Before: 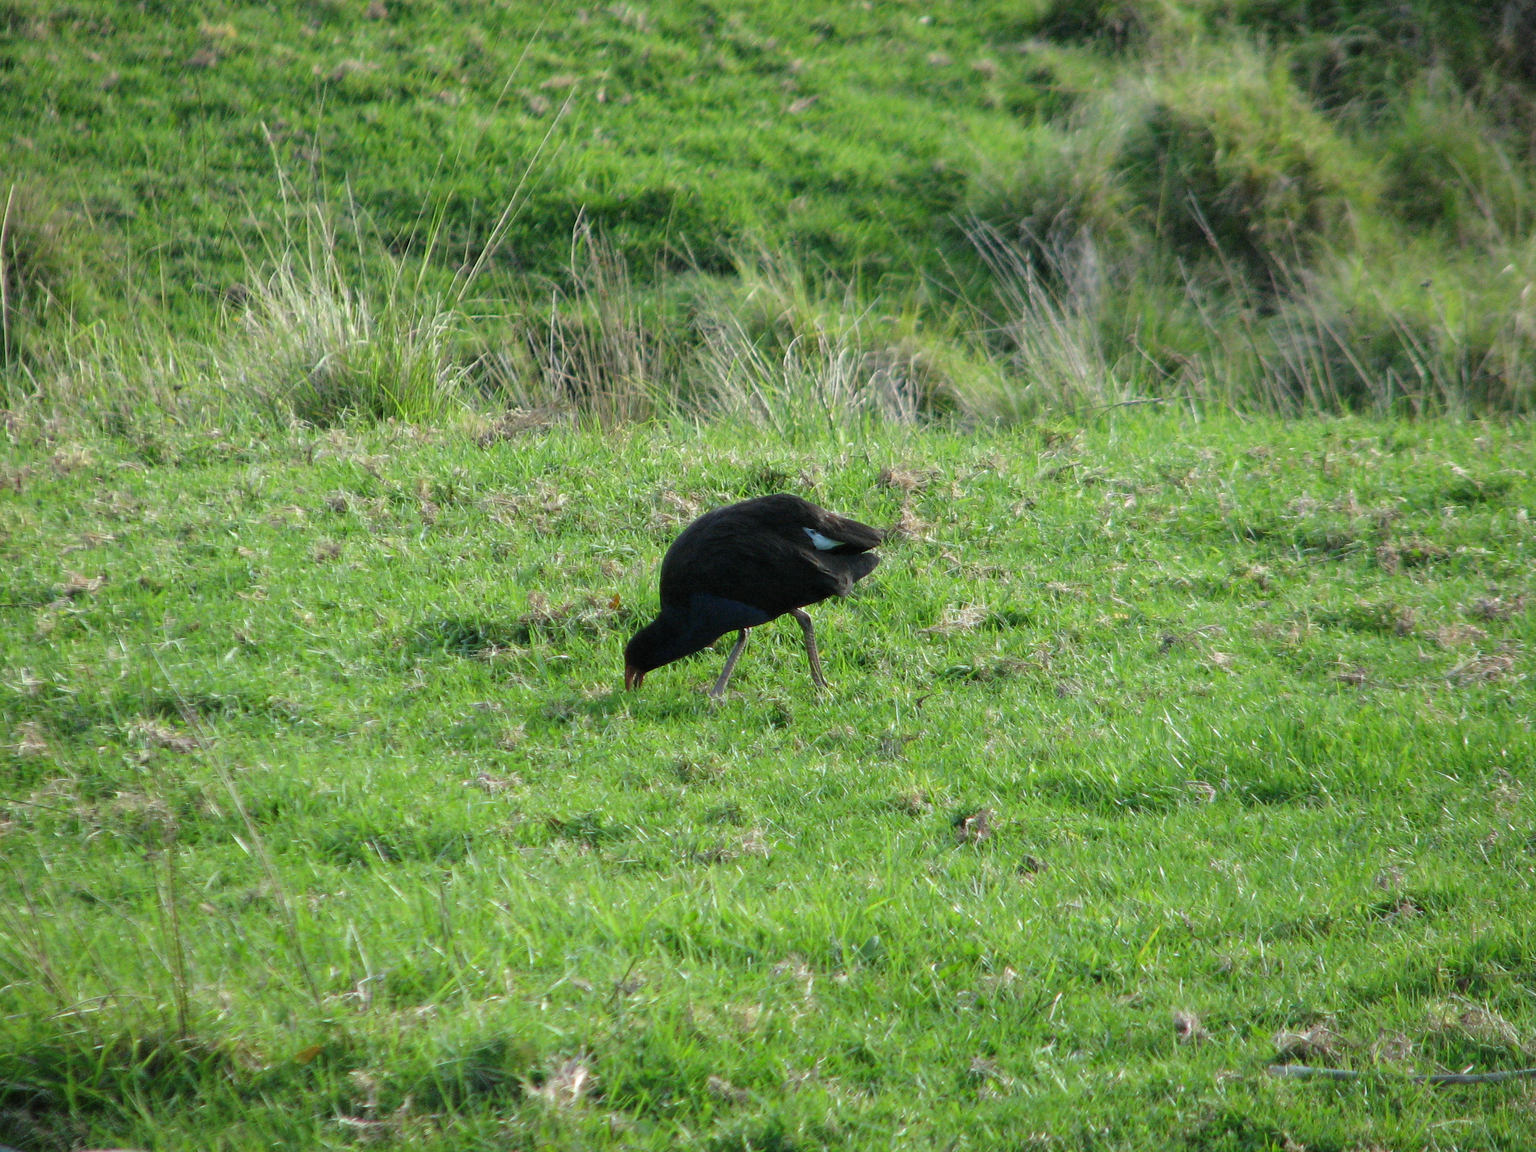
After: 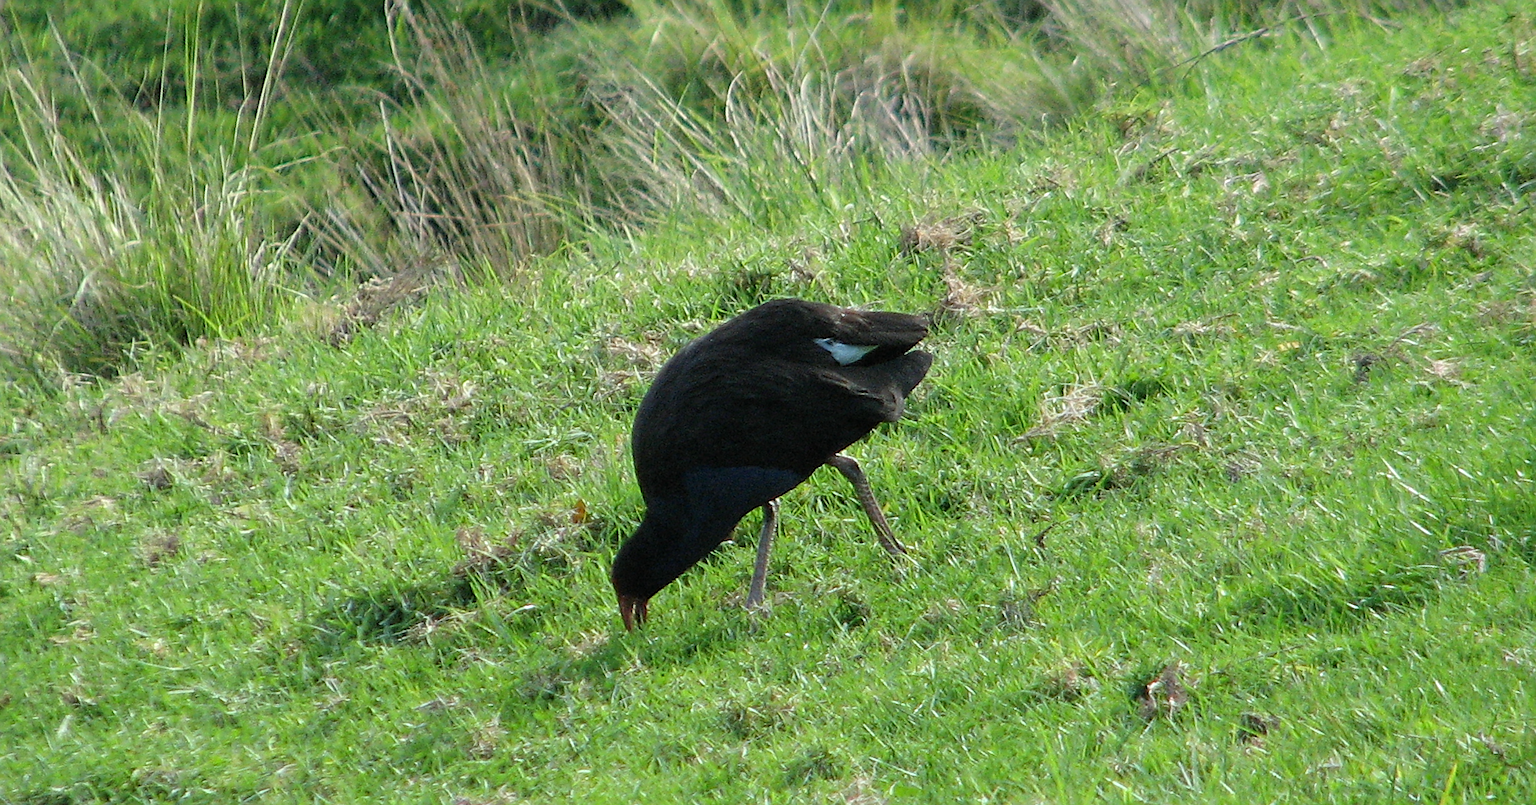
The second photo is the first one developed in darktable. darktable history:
rotate and perspective: rotation -14.8°, crop left 0.1, crop right 0.903, crop top 0.25, crop bottom 0.748
crop and rotate: left 11.831%, top 11.346%, right 13.429%, bottom 13.899%
sharpen: on, module defaults
